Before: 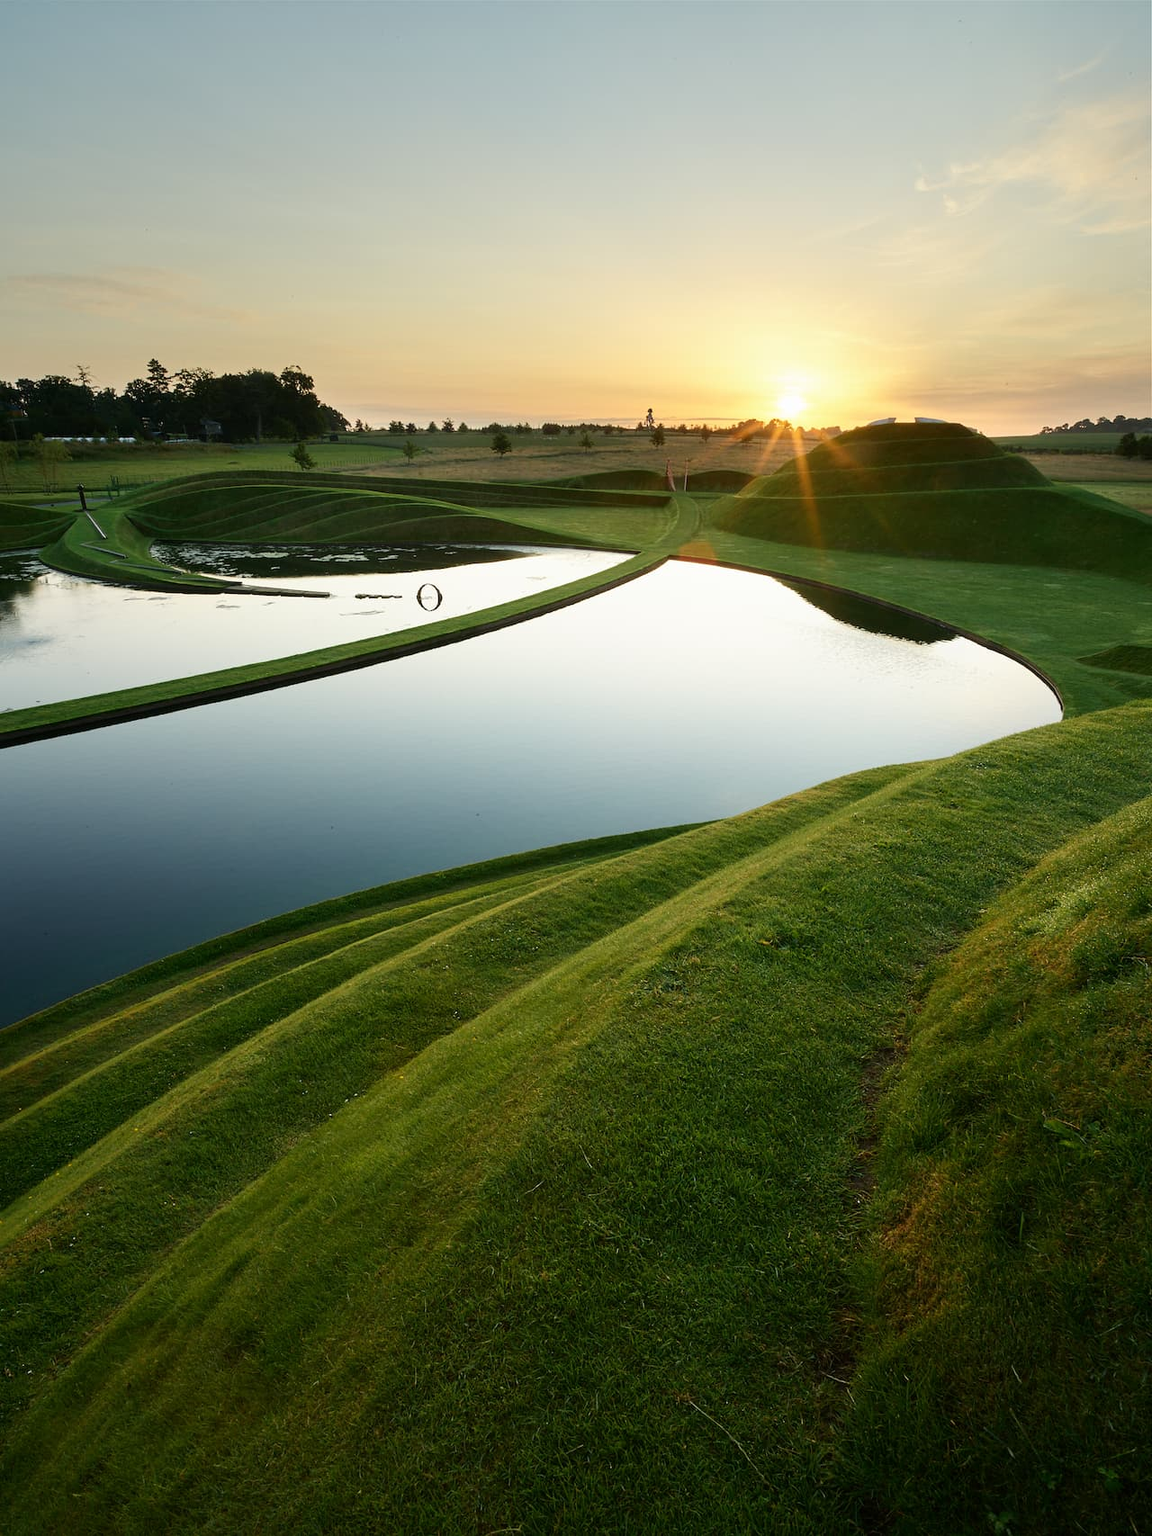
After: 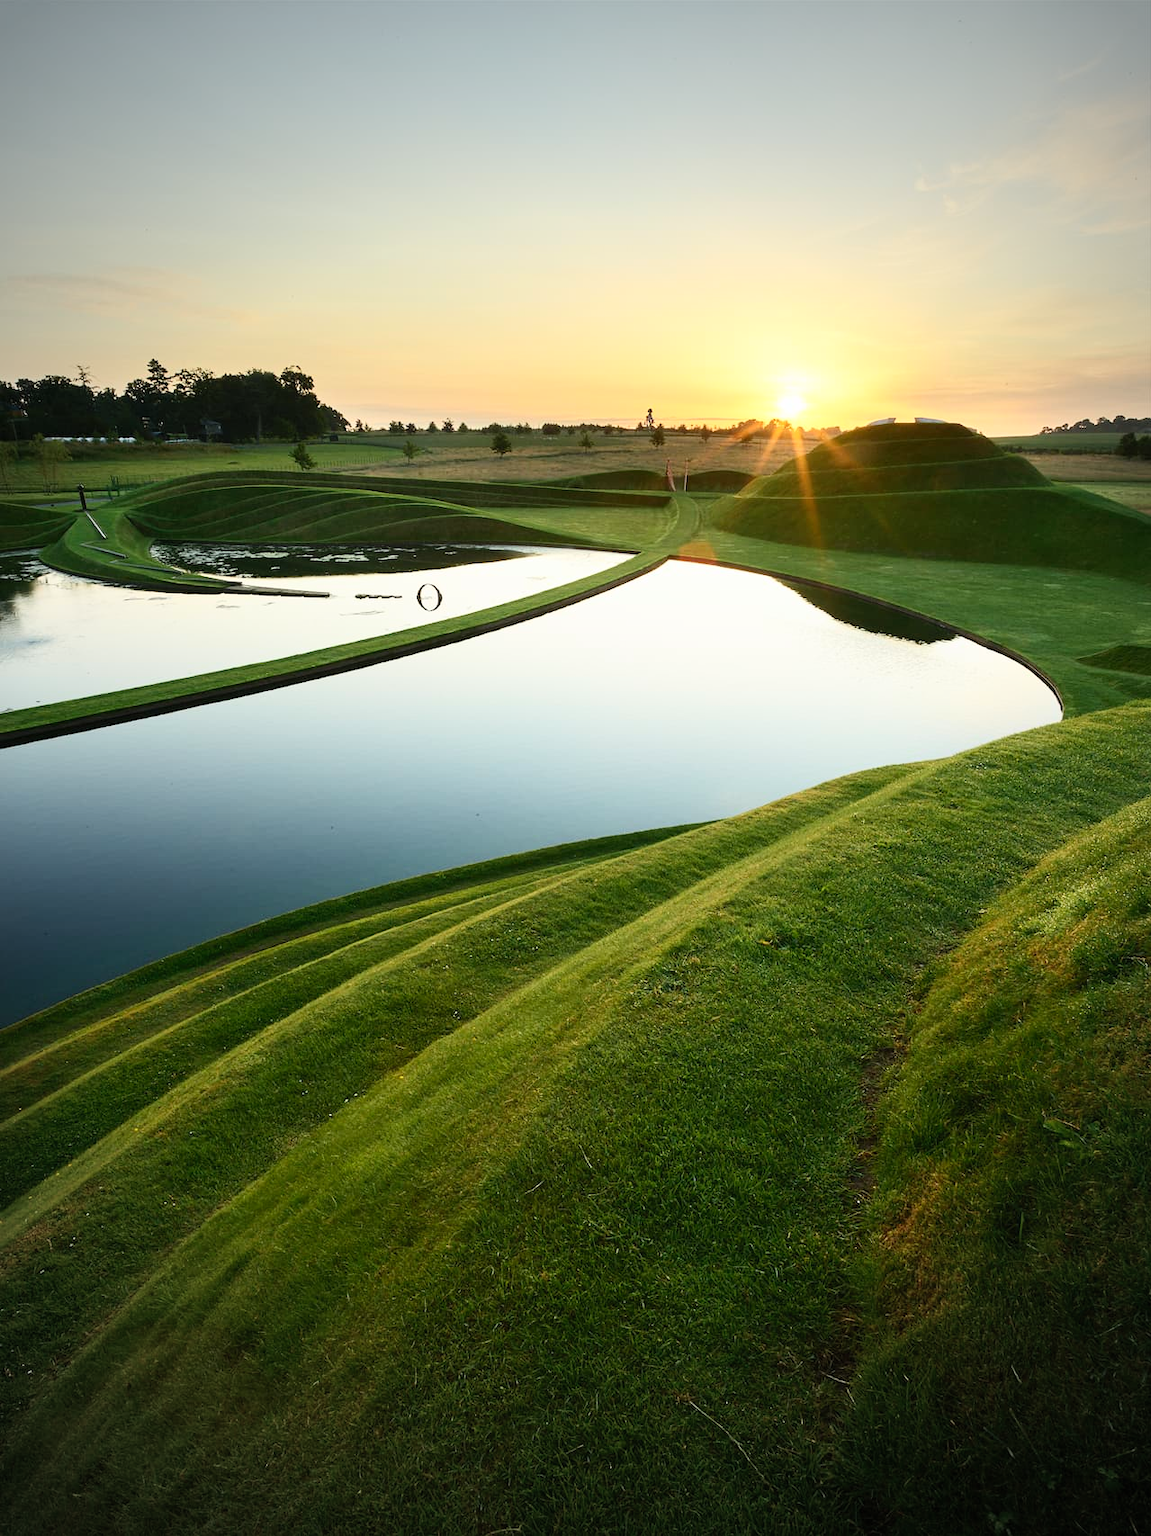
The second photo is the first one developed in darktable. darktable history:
contrast brightness saturation: contrast 0.2, brightness 0.15, saturation 0.14
tone equalizer: on, module defaults
vignetting: fall-off start 71.74%
